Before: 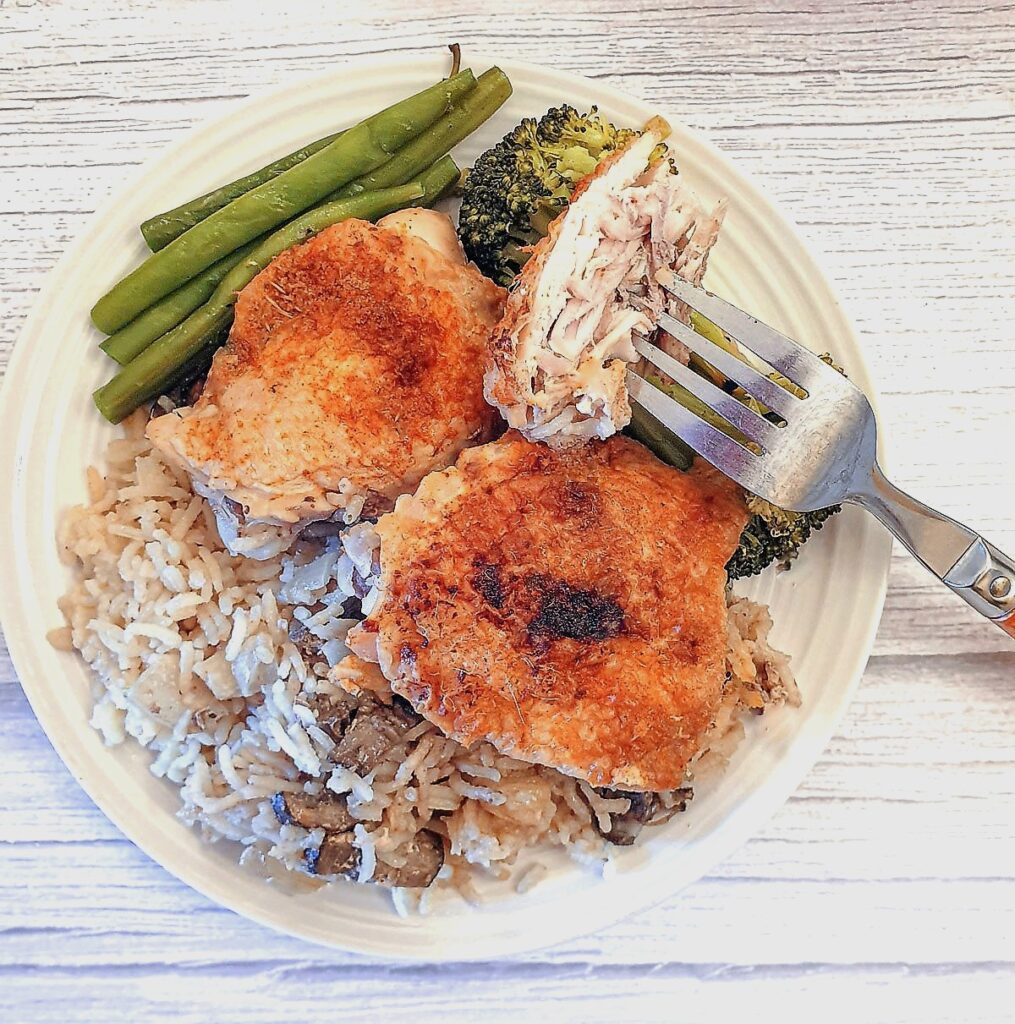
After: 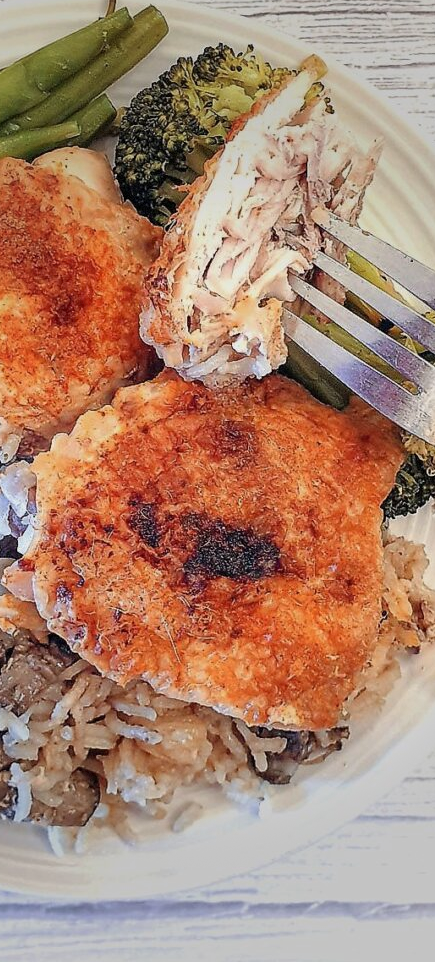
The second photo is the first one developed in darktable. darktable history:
vignetting: fall-off start 39.7%, fall-off radius 40.69%, brightness -0.313, saturation -0.066, dithering 8-bit output
crop: left 33.912%, top 6.043%, right 23.135%
